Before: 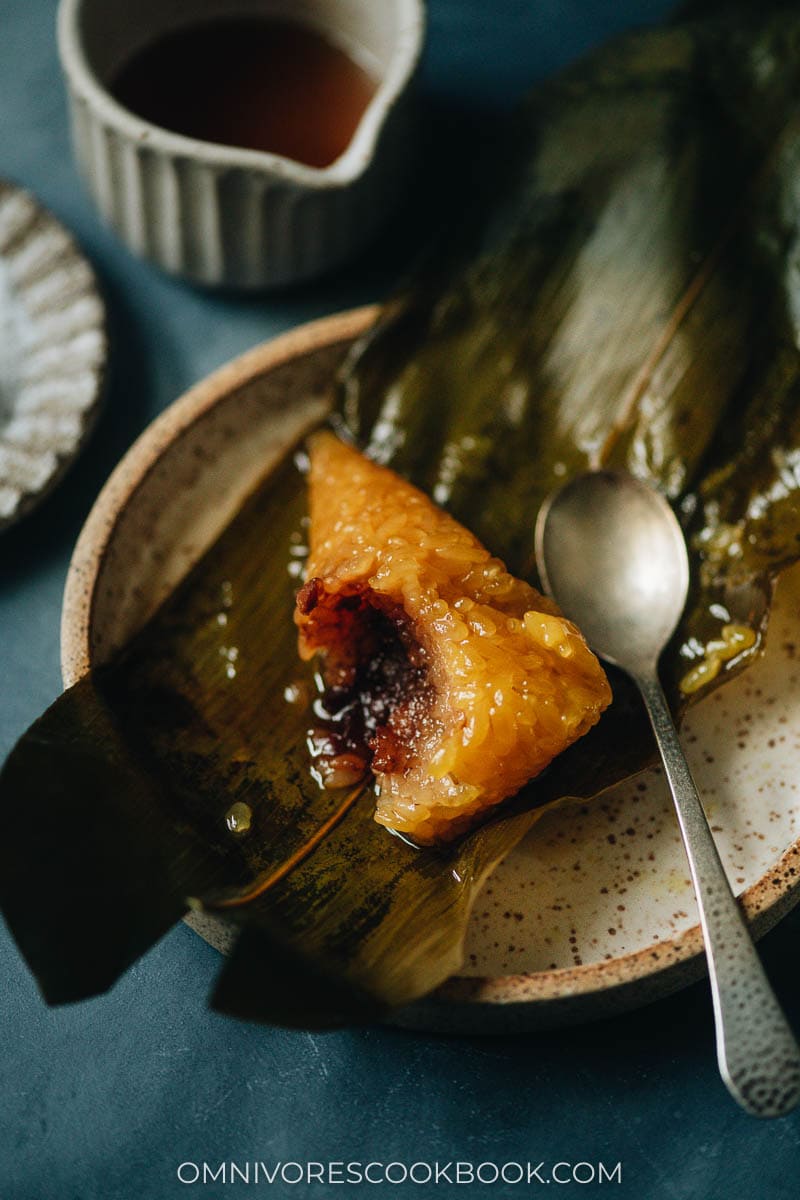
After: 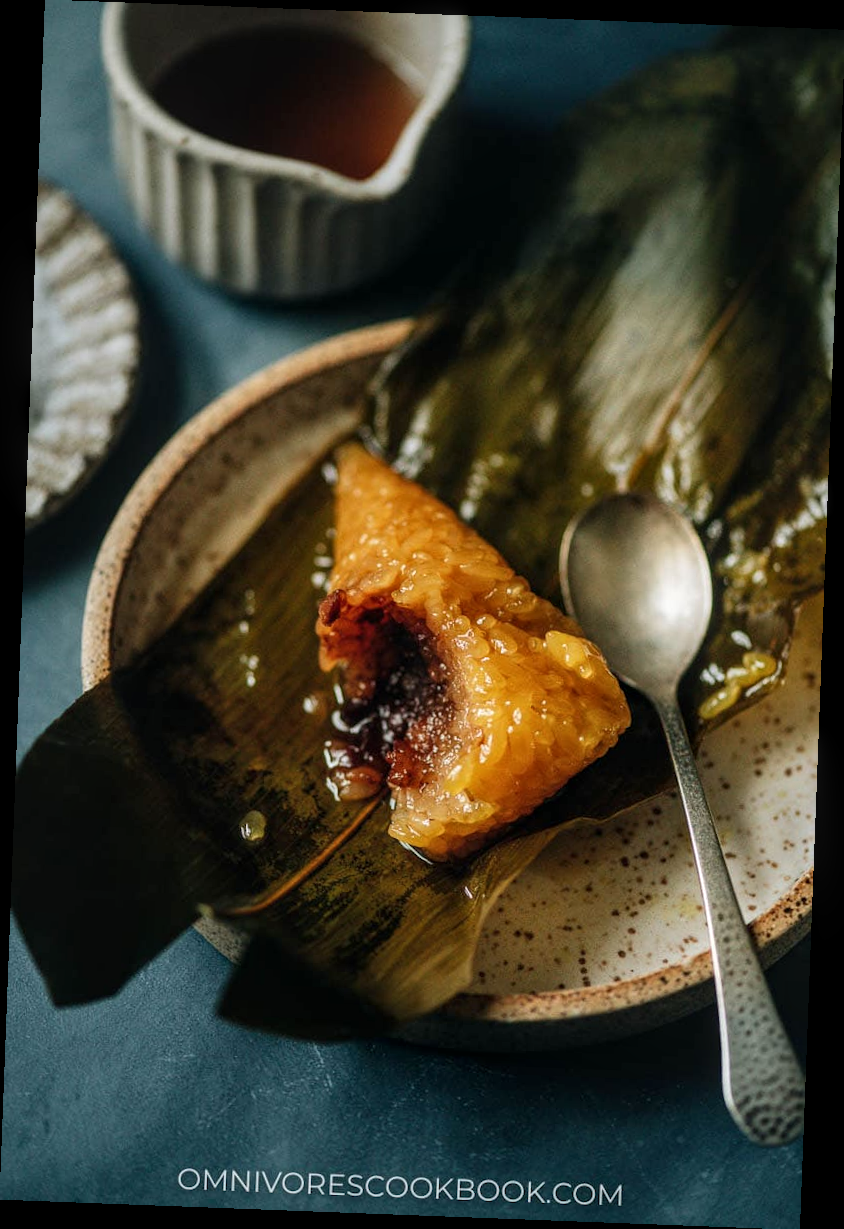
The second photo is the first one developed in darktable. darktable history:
rotate and perspective: rotation 2.17°, automatic cropping off
local contrast: on, module defaults
